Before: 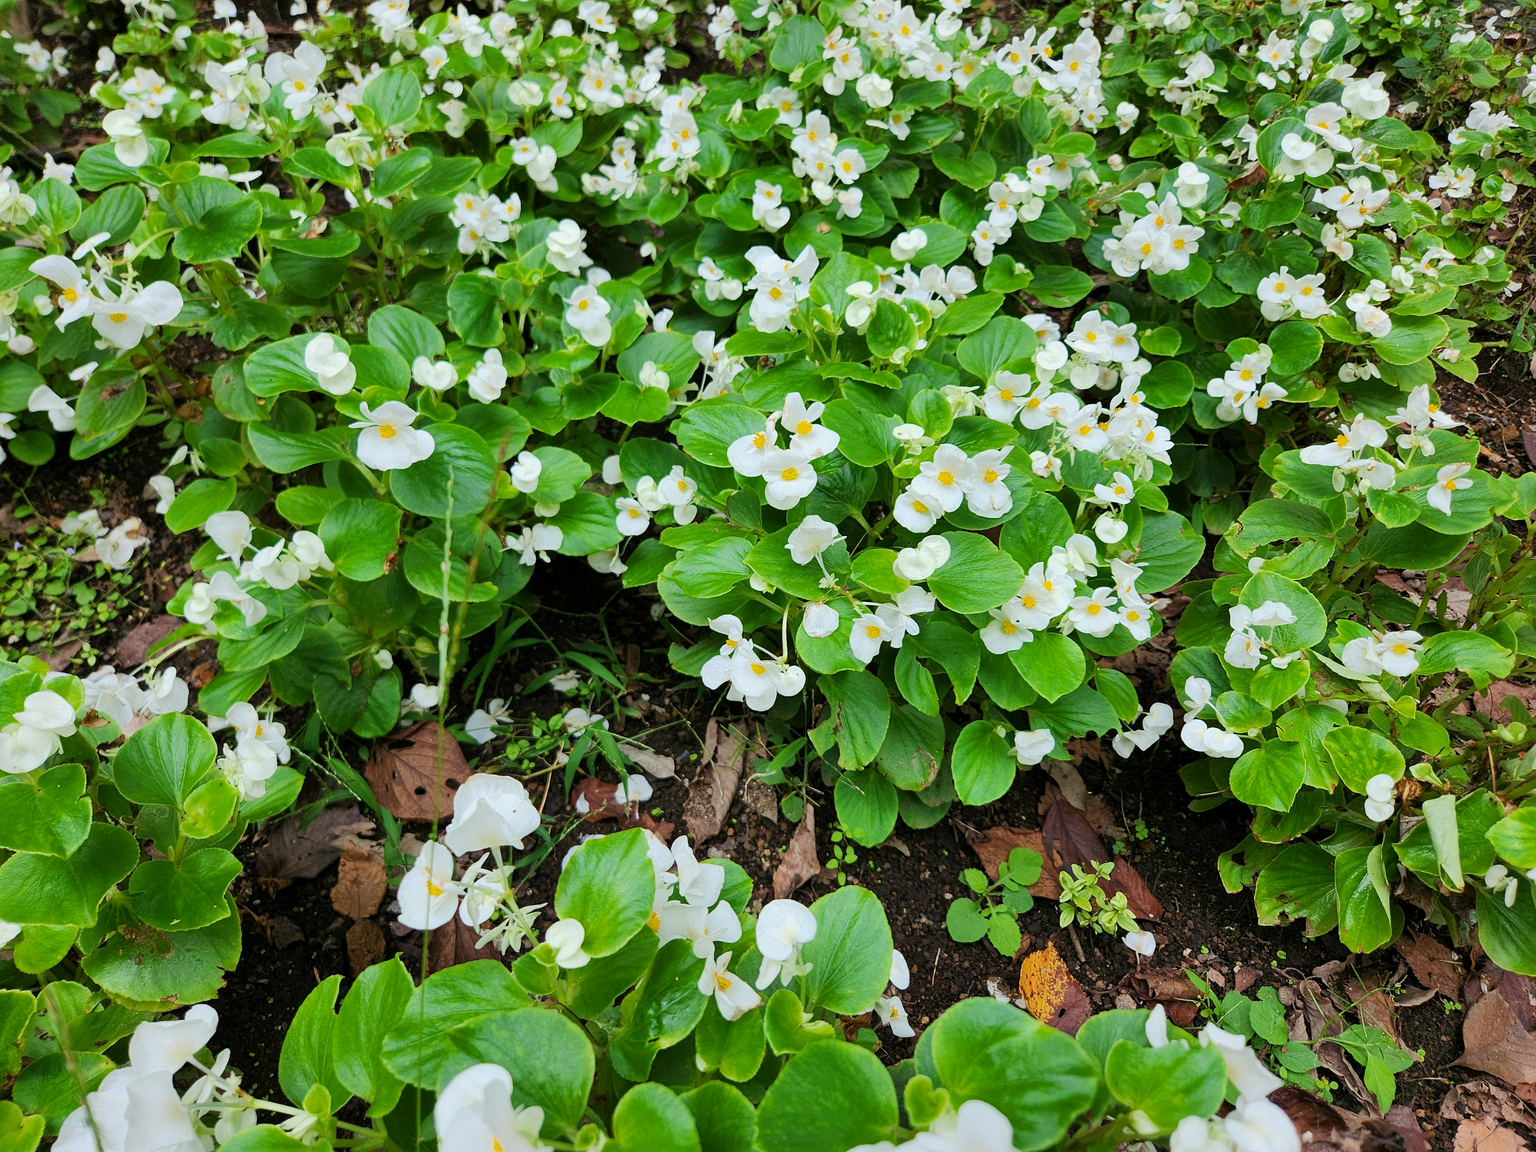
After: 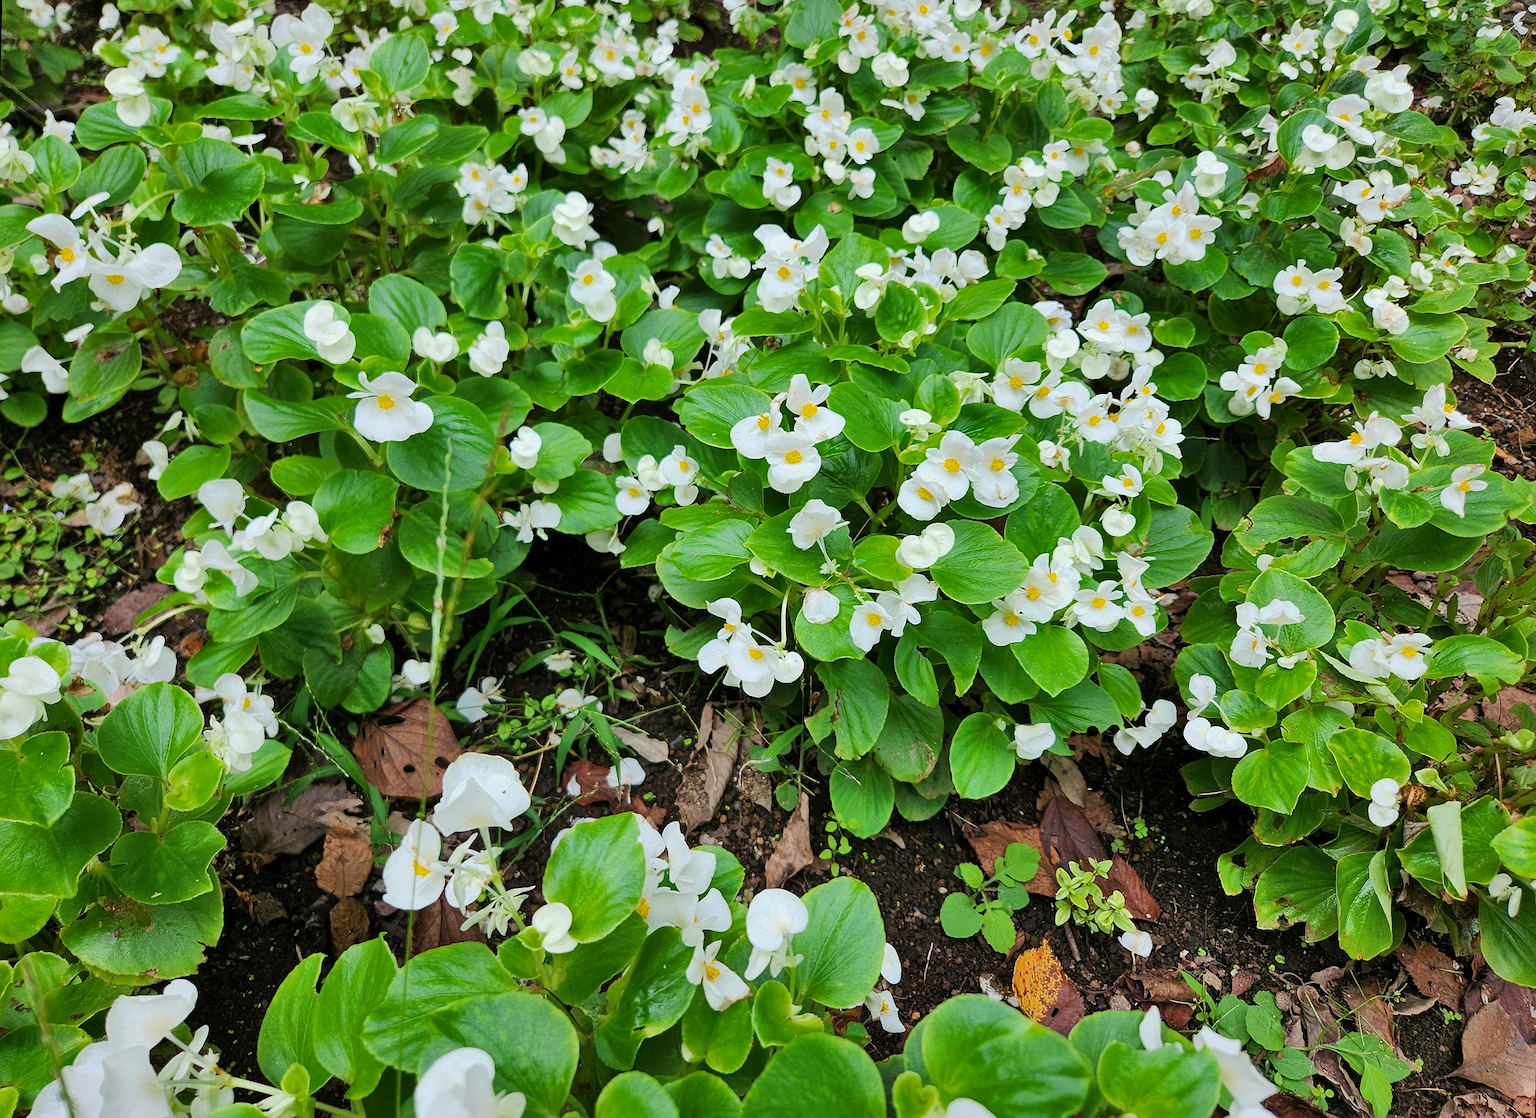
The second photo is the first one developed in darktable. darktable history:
sharpen: radius 0.969, amount 0.604
rotate and perspective: rotation 1.57°, crop left 0.018, crop right 0.982, crop top 0.039, crop bottom 0.961
shadows and highlights: low approximation 0.01, soften with gaussian
